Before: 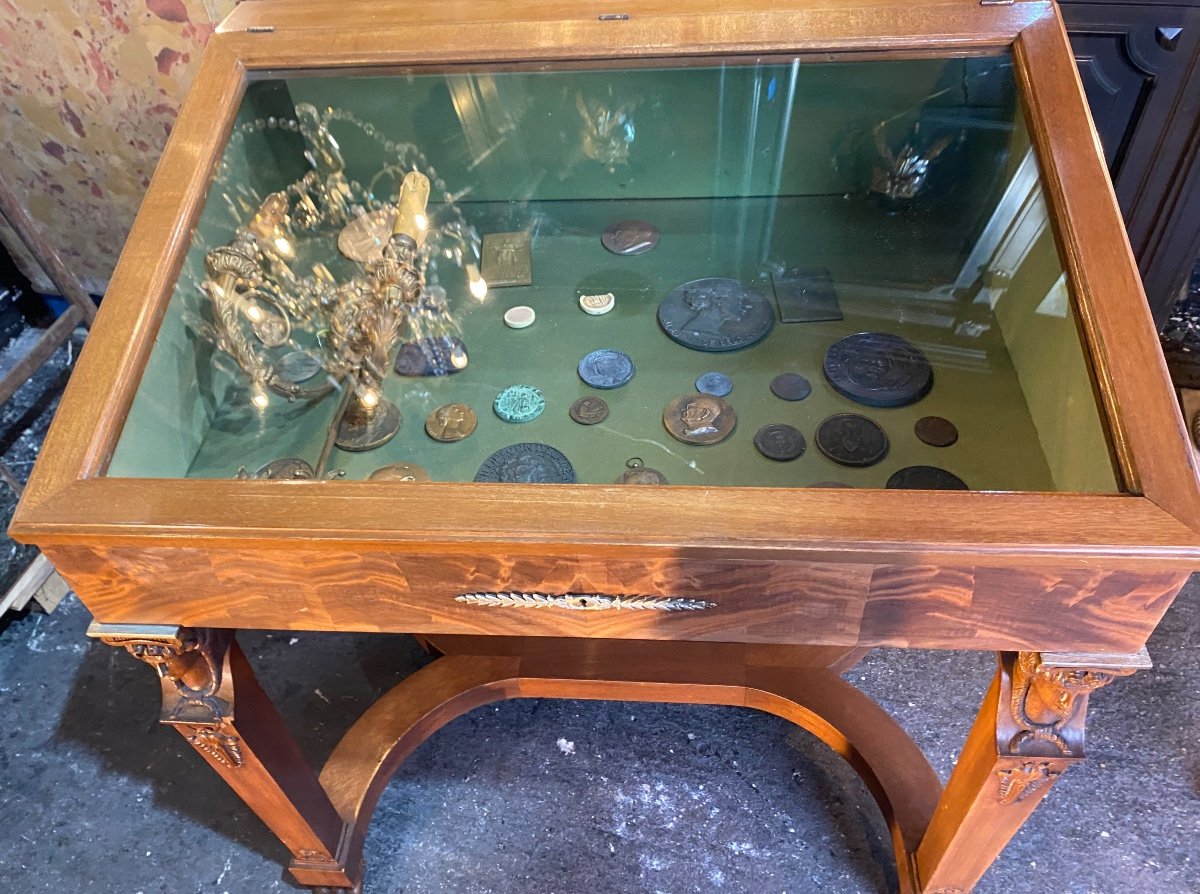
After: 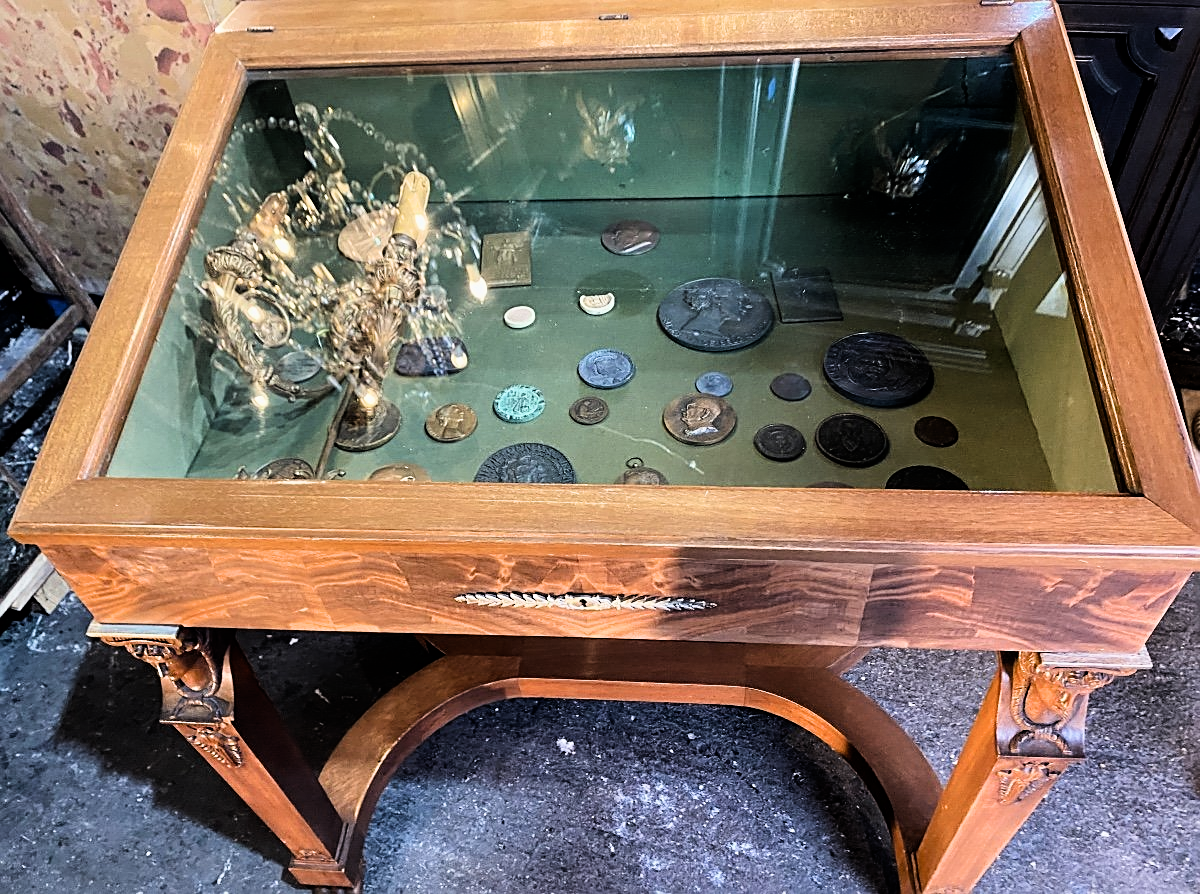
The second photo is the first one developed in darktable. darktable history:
sharpen: on, module defaults
filmic rgb: black relative exposure -5.3 EV, white relative exposure 2.87 EV, dynamic range scaling -37.53%, hardness 4, contrast 1.619, highlights saturation mix -1.19%
